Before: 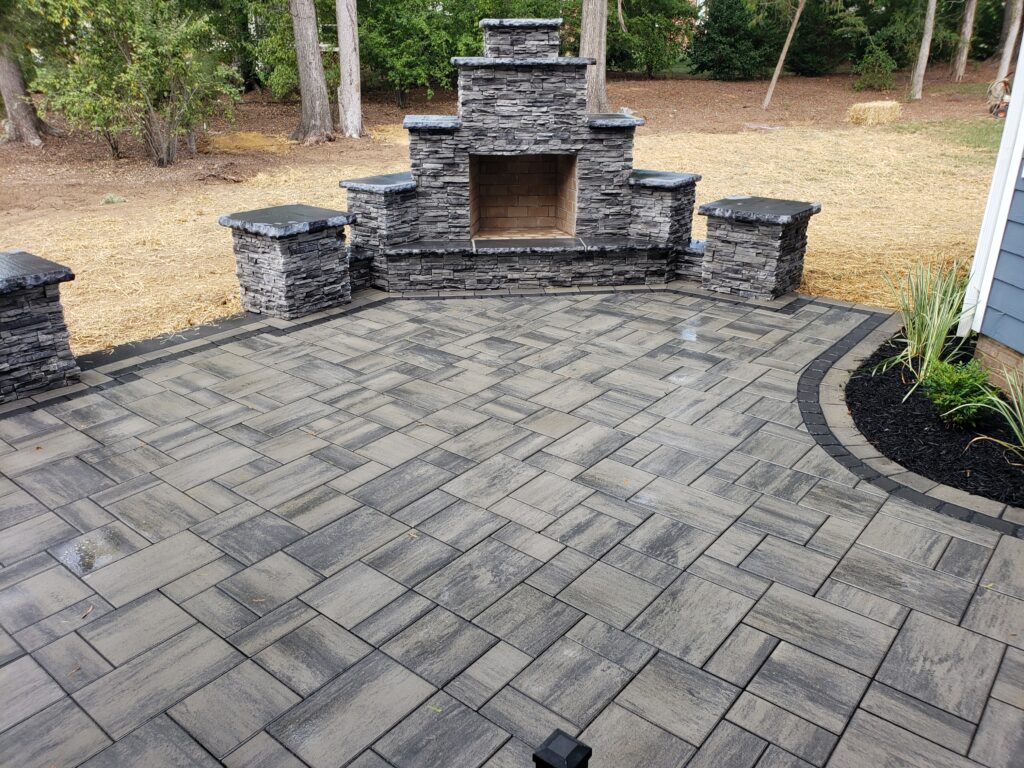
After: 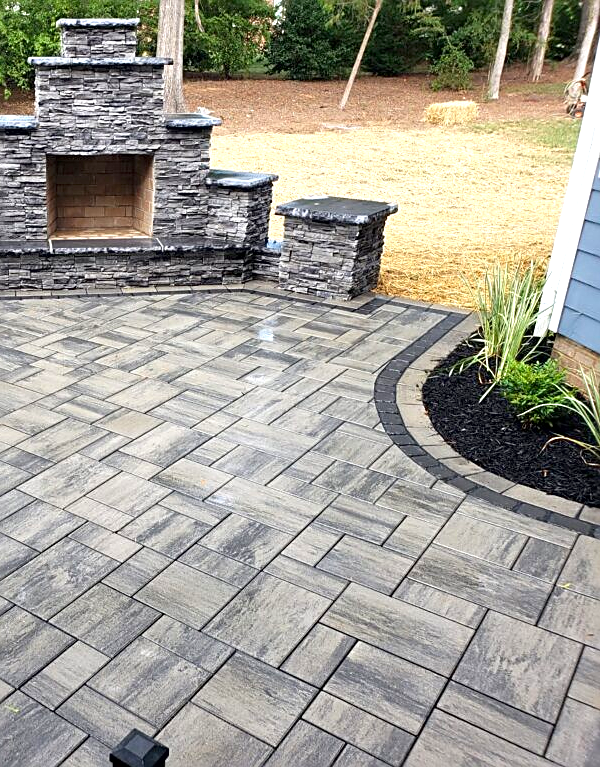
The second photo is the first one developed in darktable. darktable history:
exposure: black level correction 0.001, exposure 0.675 EV, compensate highlight preservation false
contrast brightness saturation: saturation 0.13
crop: left 41.402%
sharpen: on, module defaults
